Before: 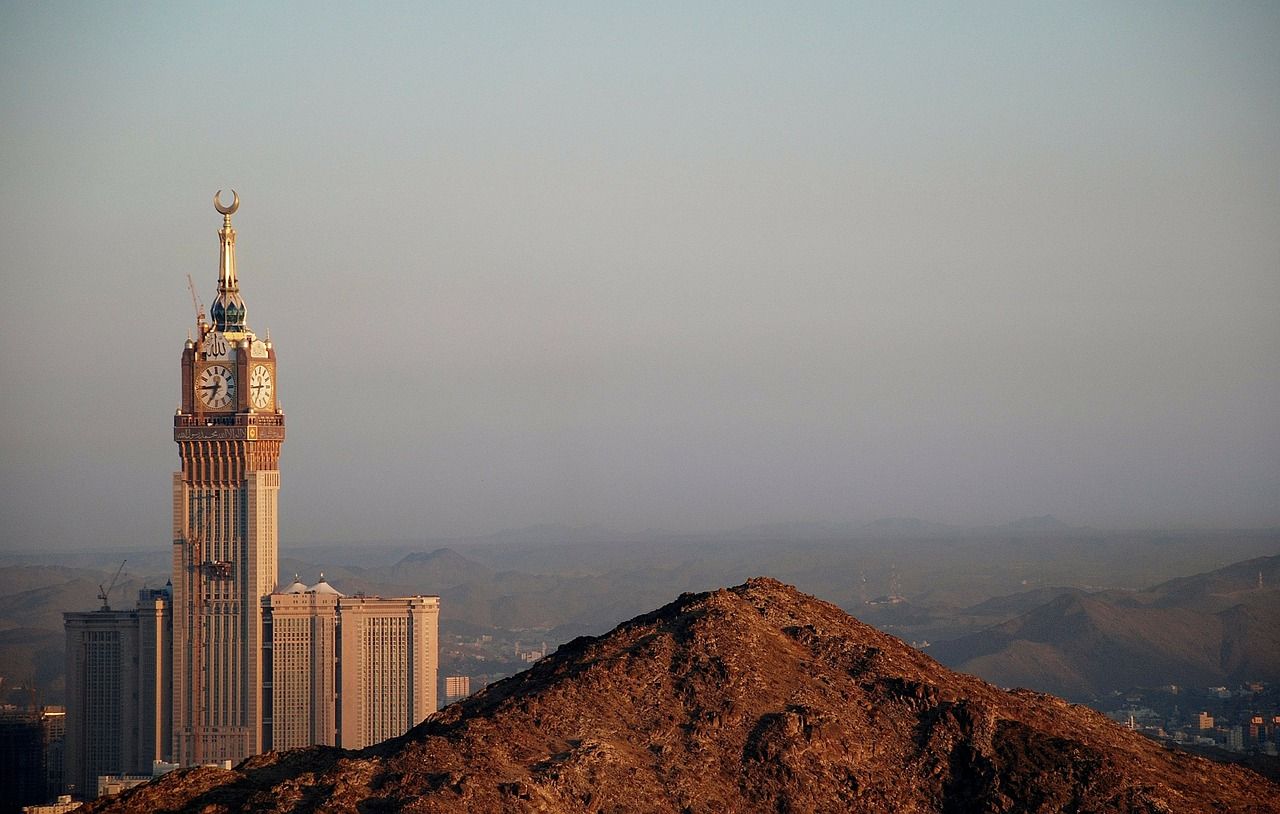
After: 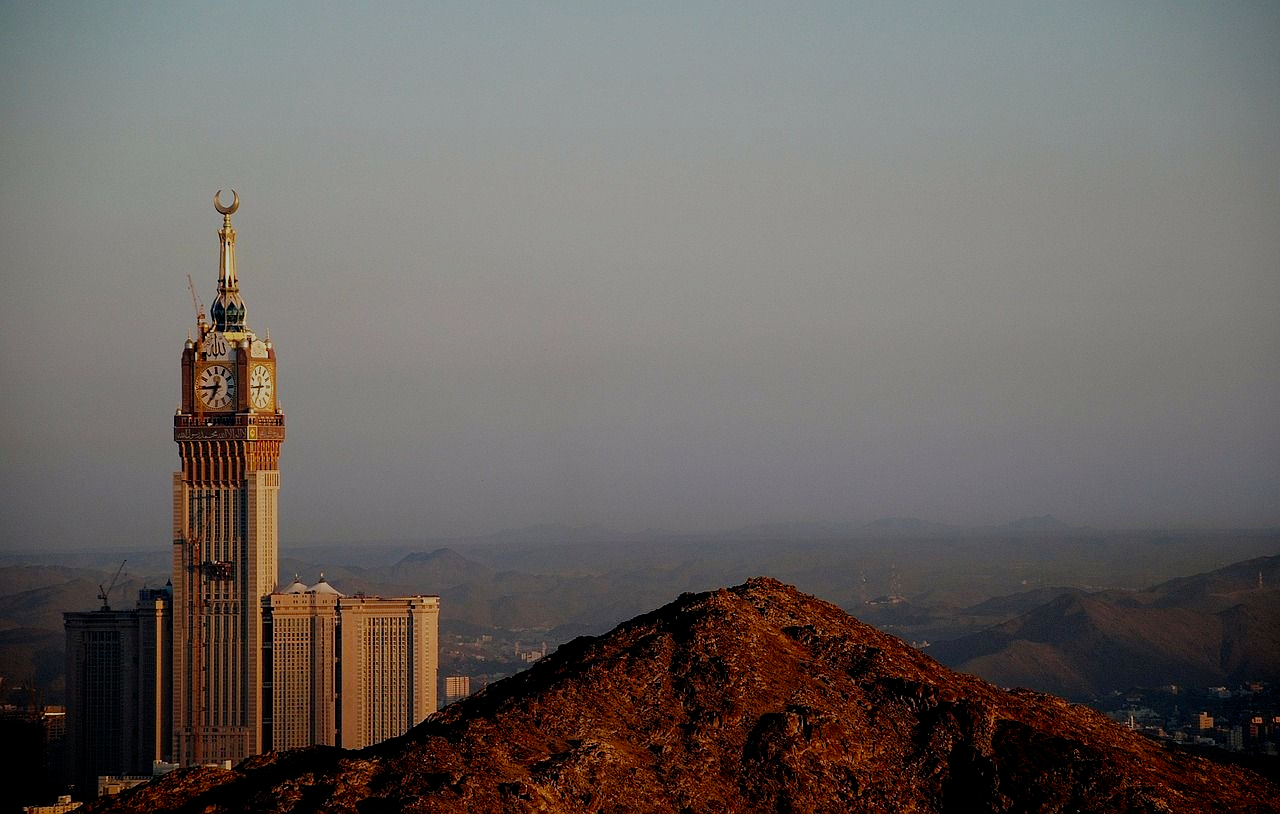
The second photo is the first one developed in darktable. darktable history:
filmic rgb: middle gray luminance 29%, black relative exposure -10.3 EV, white relative exposure 5.5 EV, threshold 6 EV, target black luminance 0%, hardness 3.95, latitude 2.04%, contrast 1.132, highlights saturation mix 5%, shadows ↔ highlights balance 15.11%, add noise in highlights 0, preserve chrominance no, color science v3 (2019), use custom middle-gray values true, iterations of high-quality reconstruction 0, contrast in highlights soft, enable highlight reconstruction true
color balance: output saturation 110%
